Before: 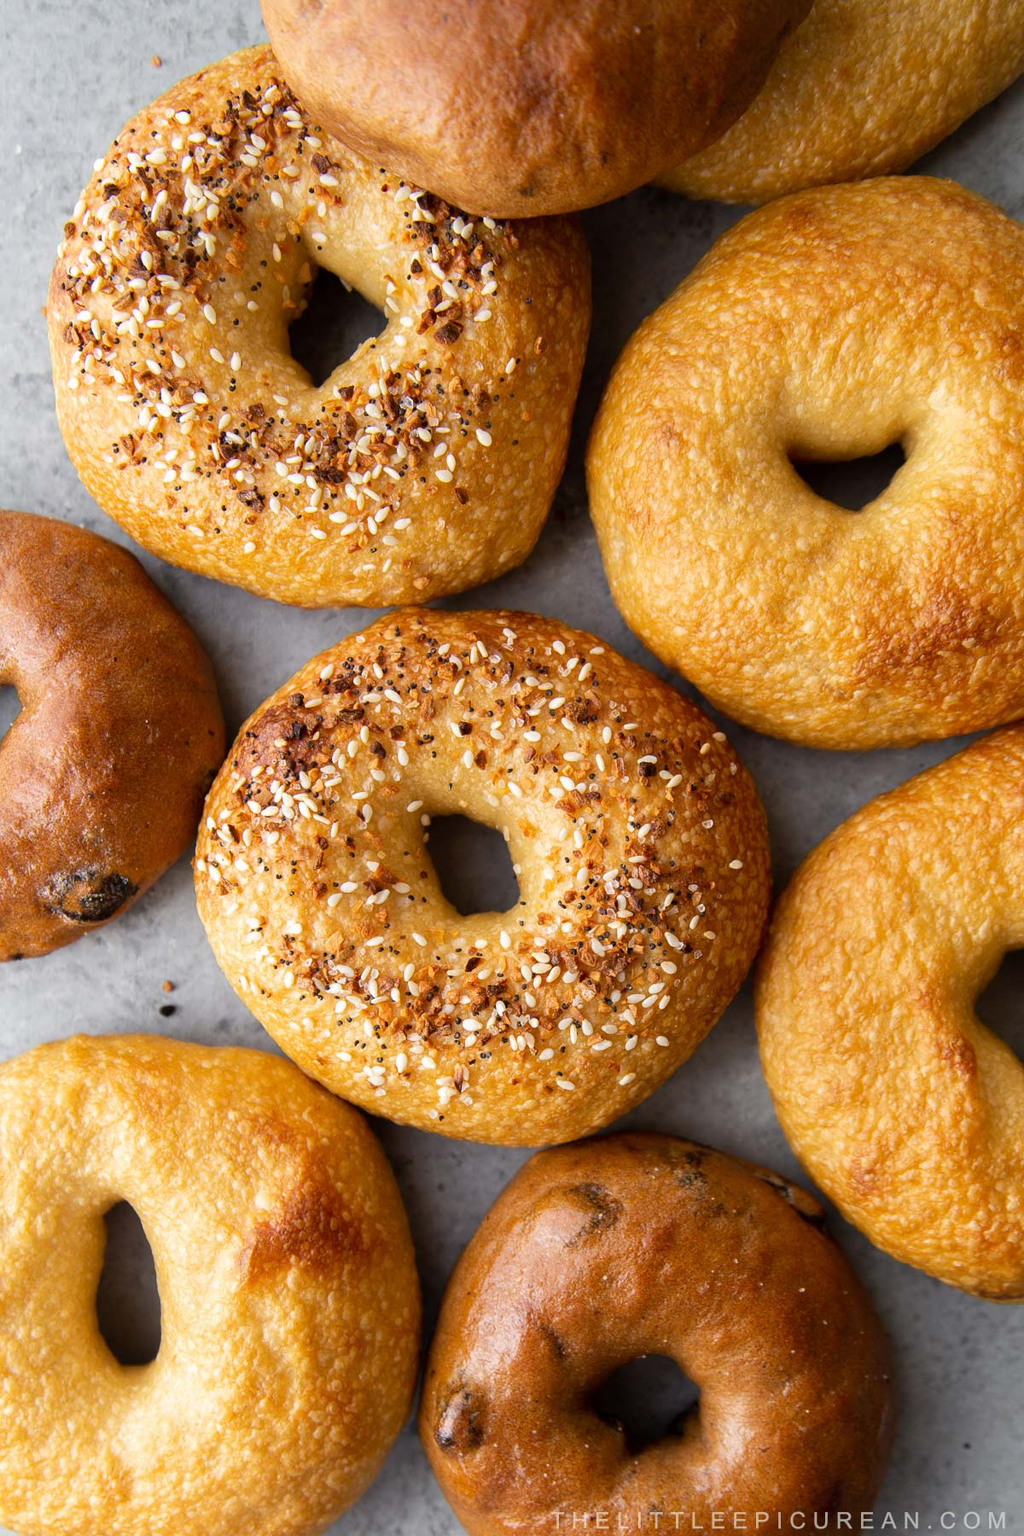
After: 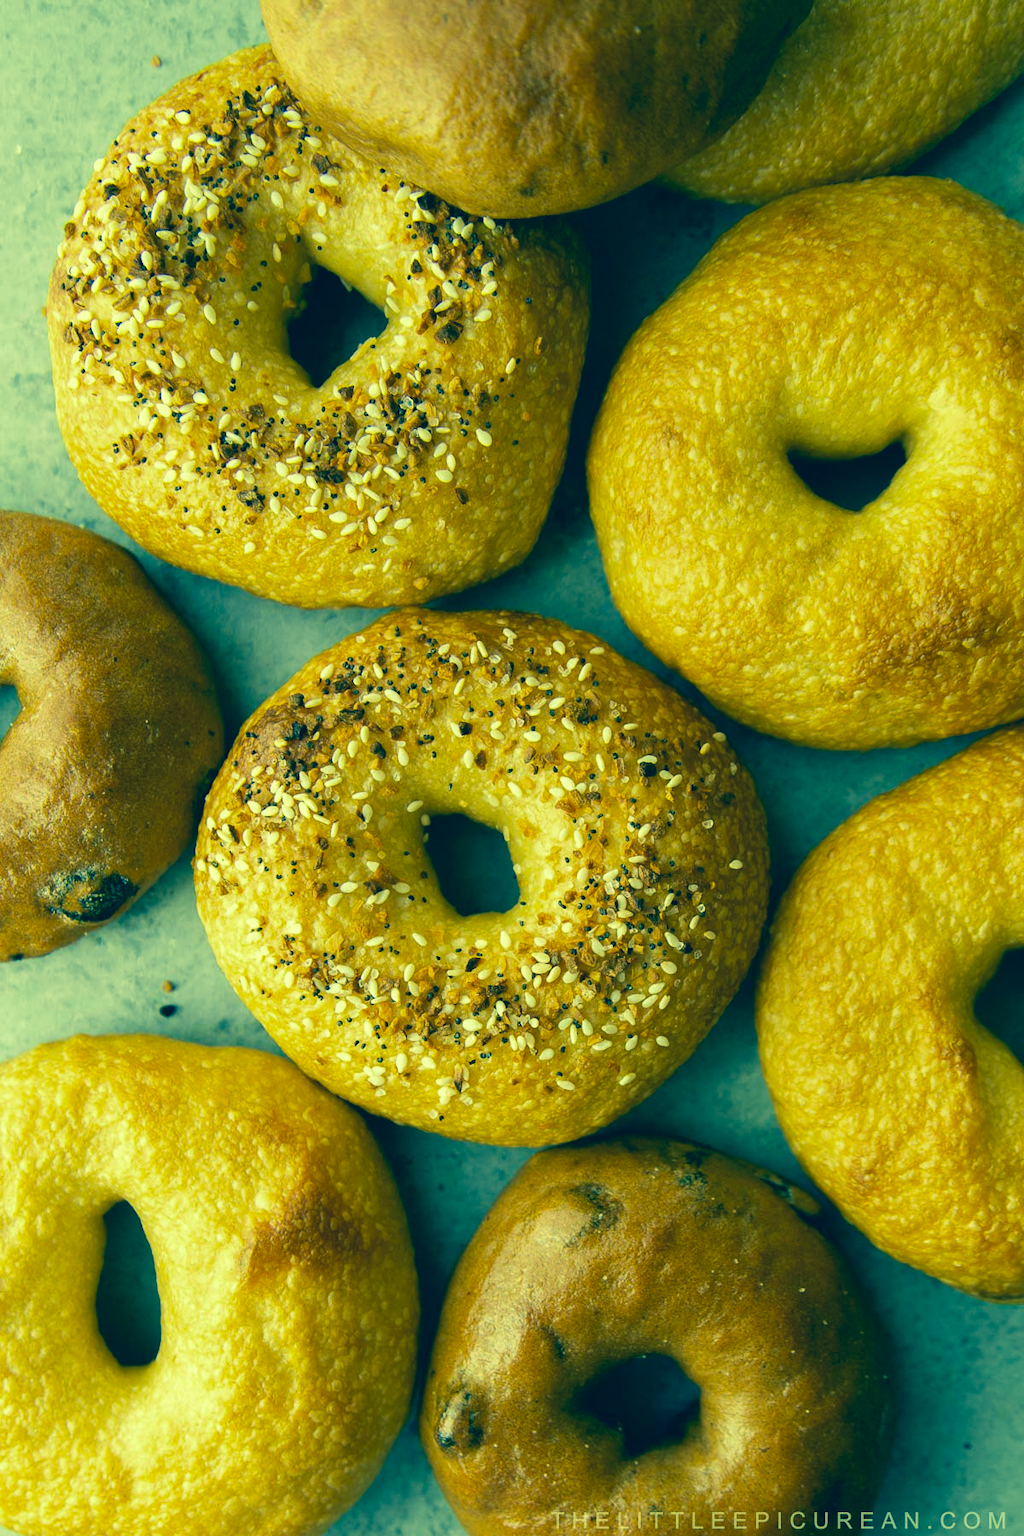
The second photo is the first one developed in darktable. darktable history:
color correction: highlights a* -15.11, highlights b* 39.77, shadows a* -39.27, shadows b* -25.46
velvia: on, module defaults
